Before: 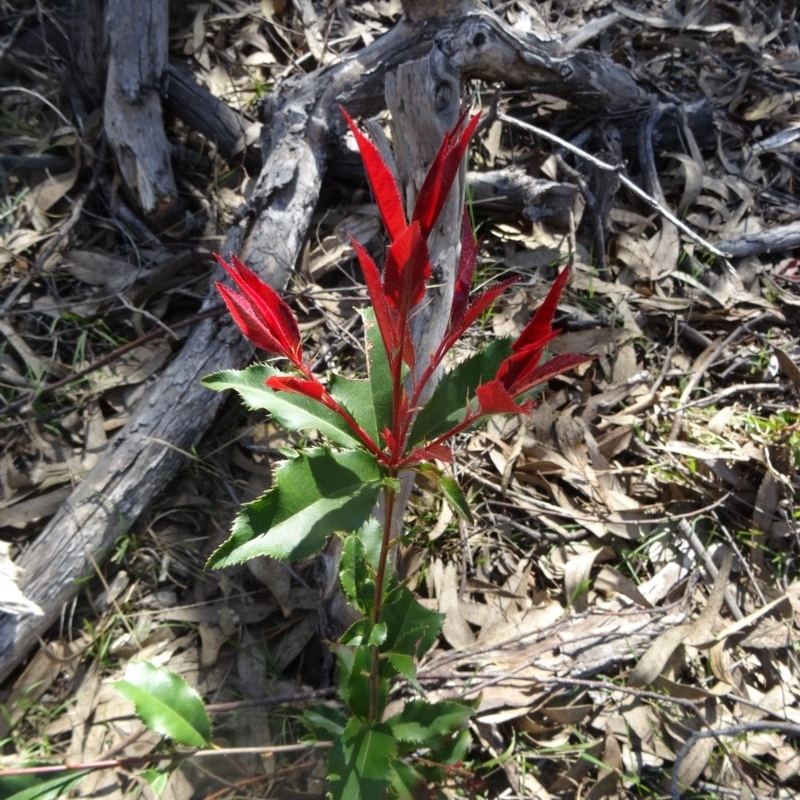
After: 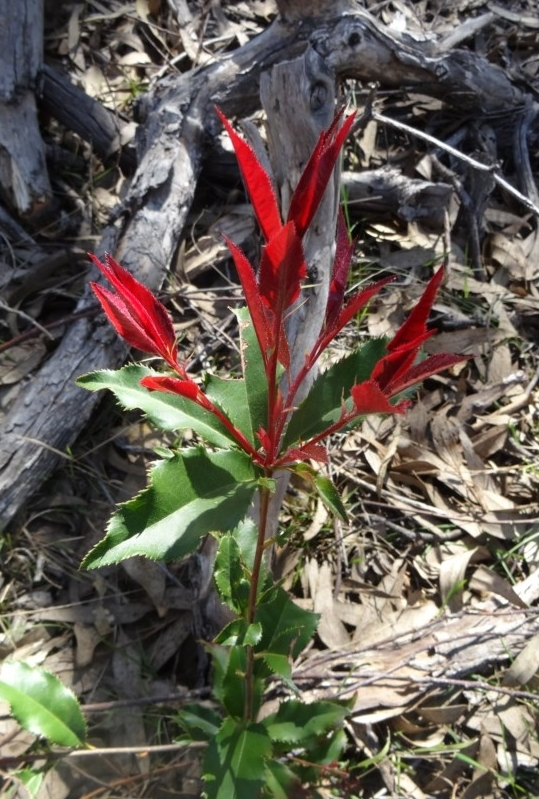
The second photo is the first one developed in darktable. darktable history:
crop and rotate: left 15.675%, right 16.871%
